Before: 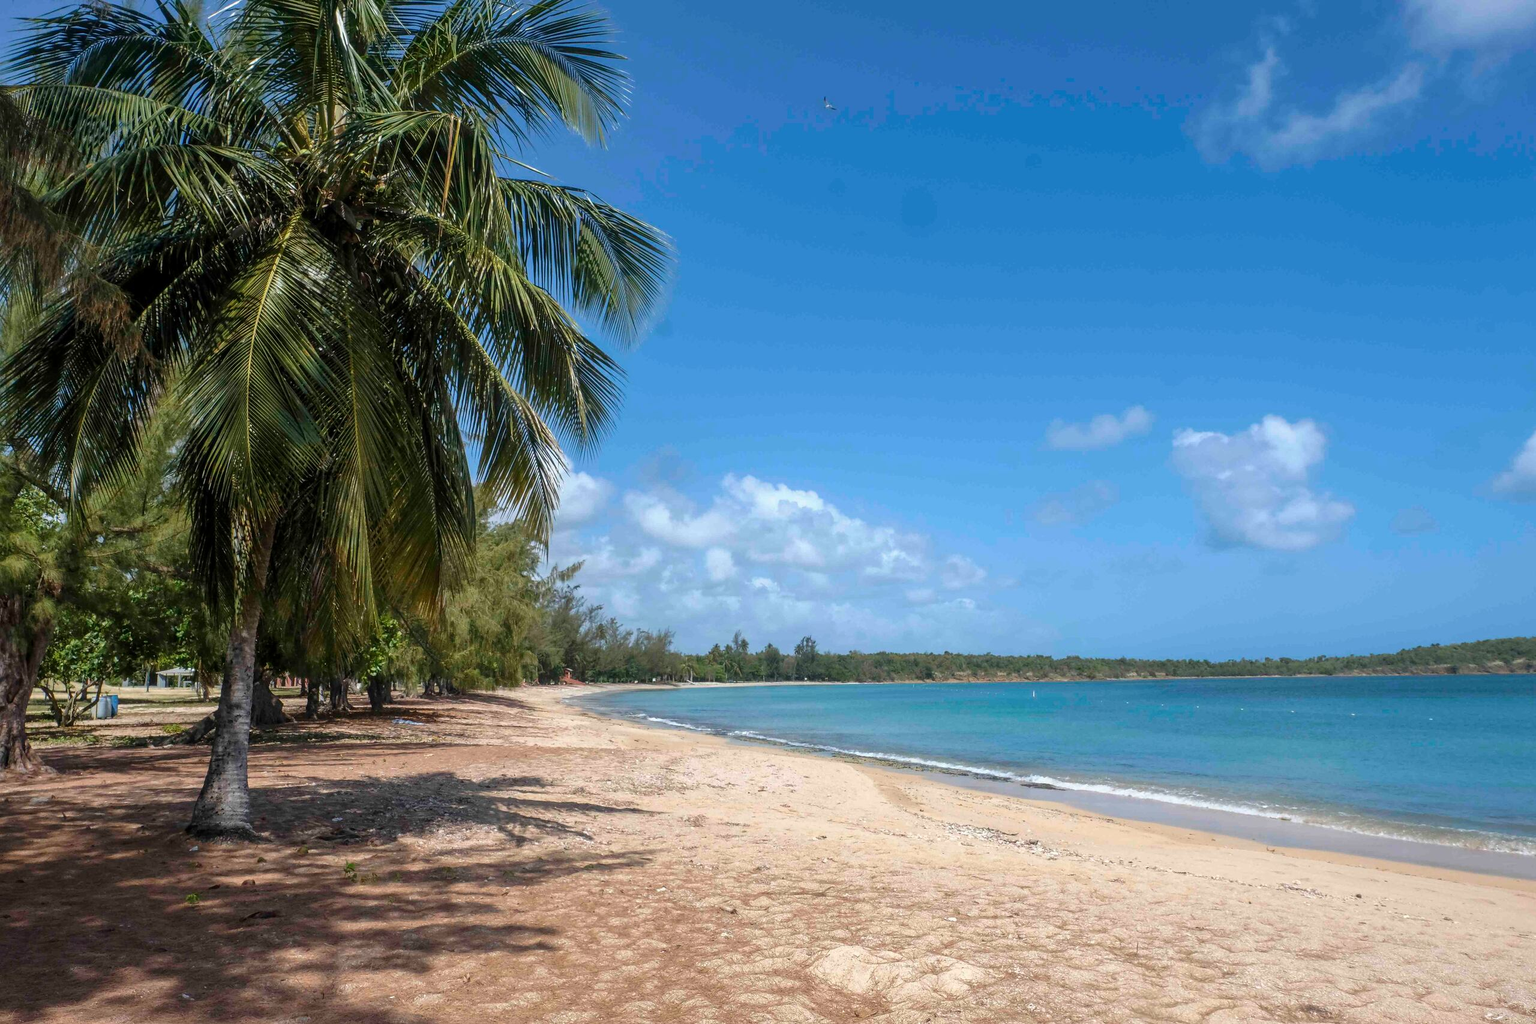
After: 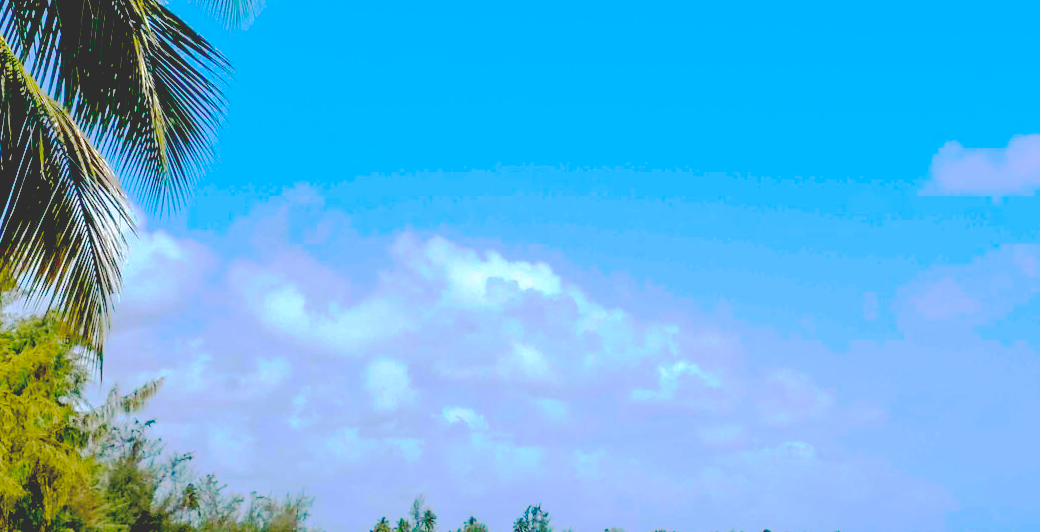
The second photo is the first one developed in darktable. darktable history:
crop: left 31.707%, top 32.588%, right 27.634%, bottom 36.23%
color balance rgb: perceptual saturation grading › global saturation 30.705%, perceptual brilliance grading › mid-tones 10.988%, perceptual brilliance grading › shadows 15.274%, global vibrance 25.344%
base curve: curves: ch0 [(0.065, 0.026) (0.236, 0.358) (0.53, 0.546) (0.777, 0.841) (0.924, 0.992)], preserve colors none
